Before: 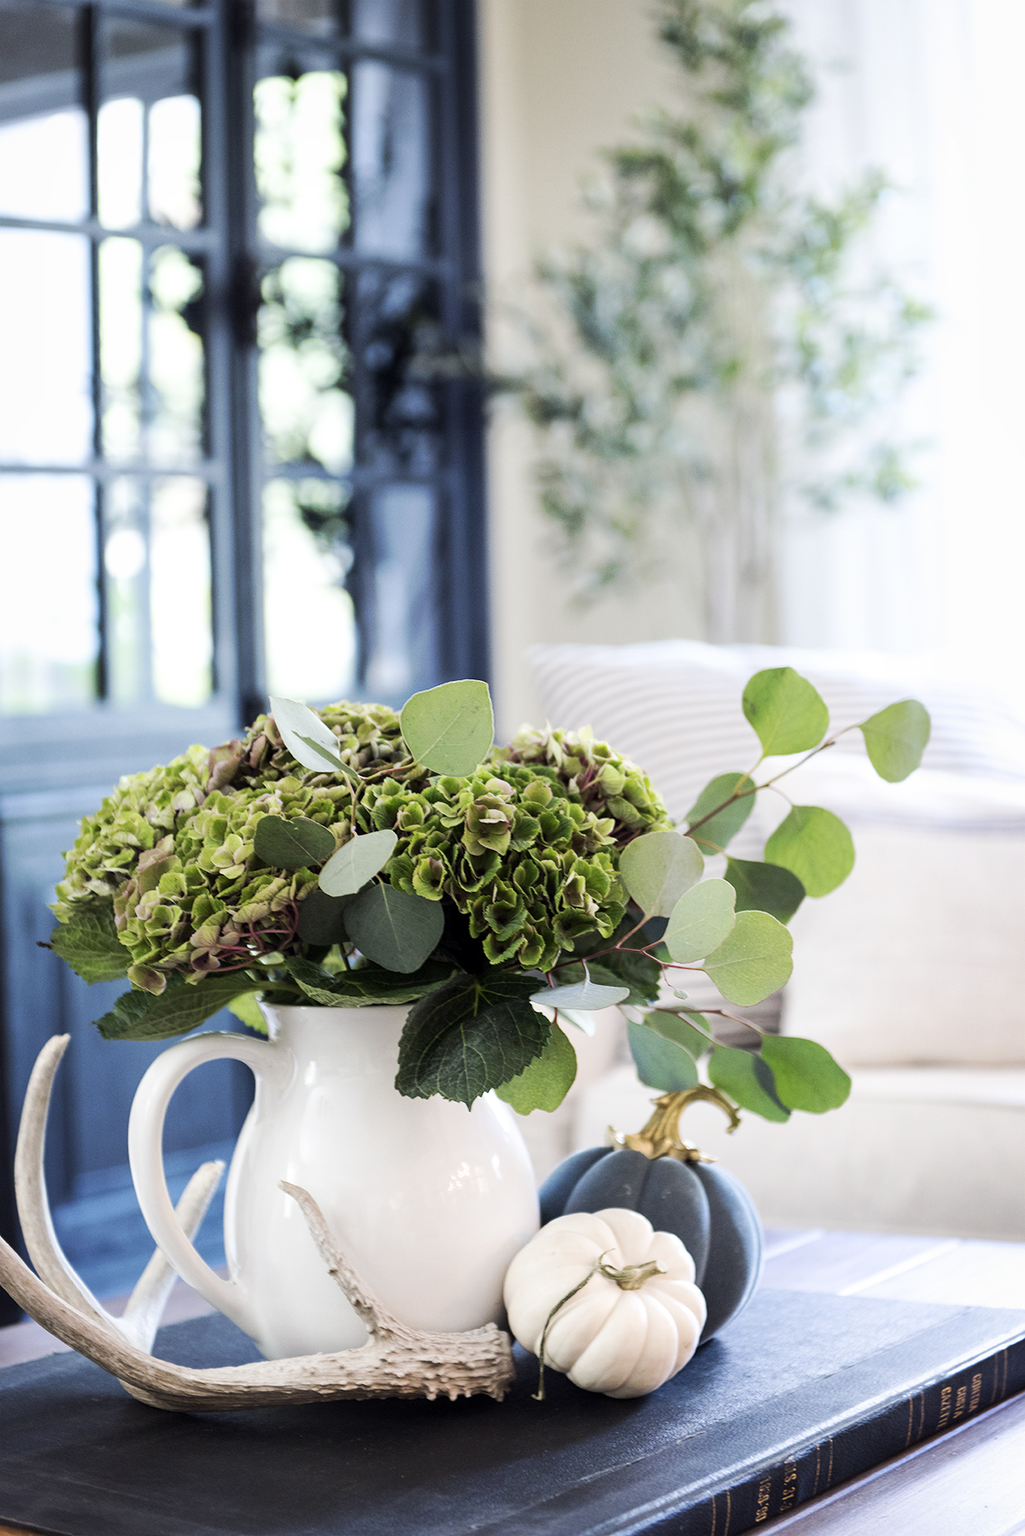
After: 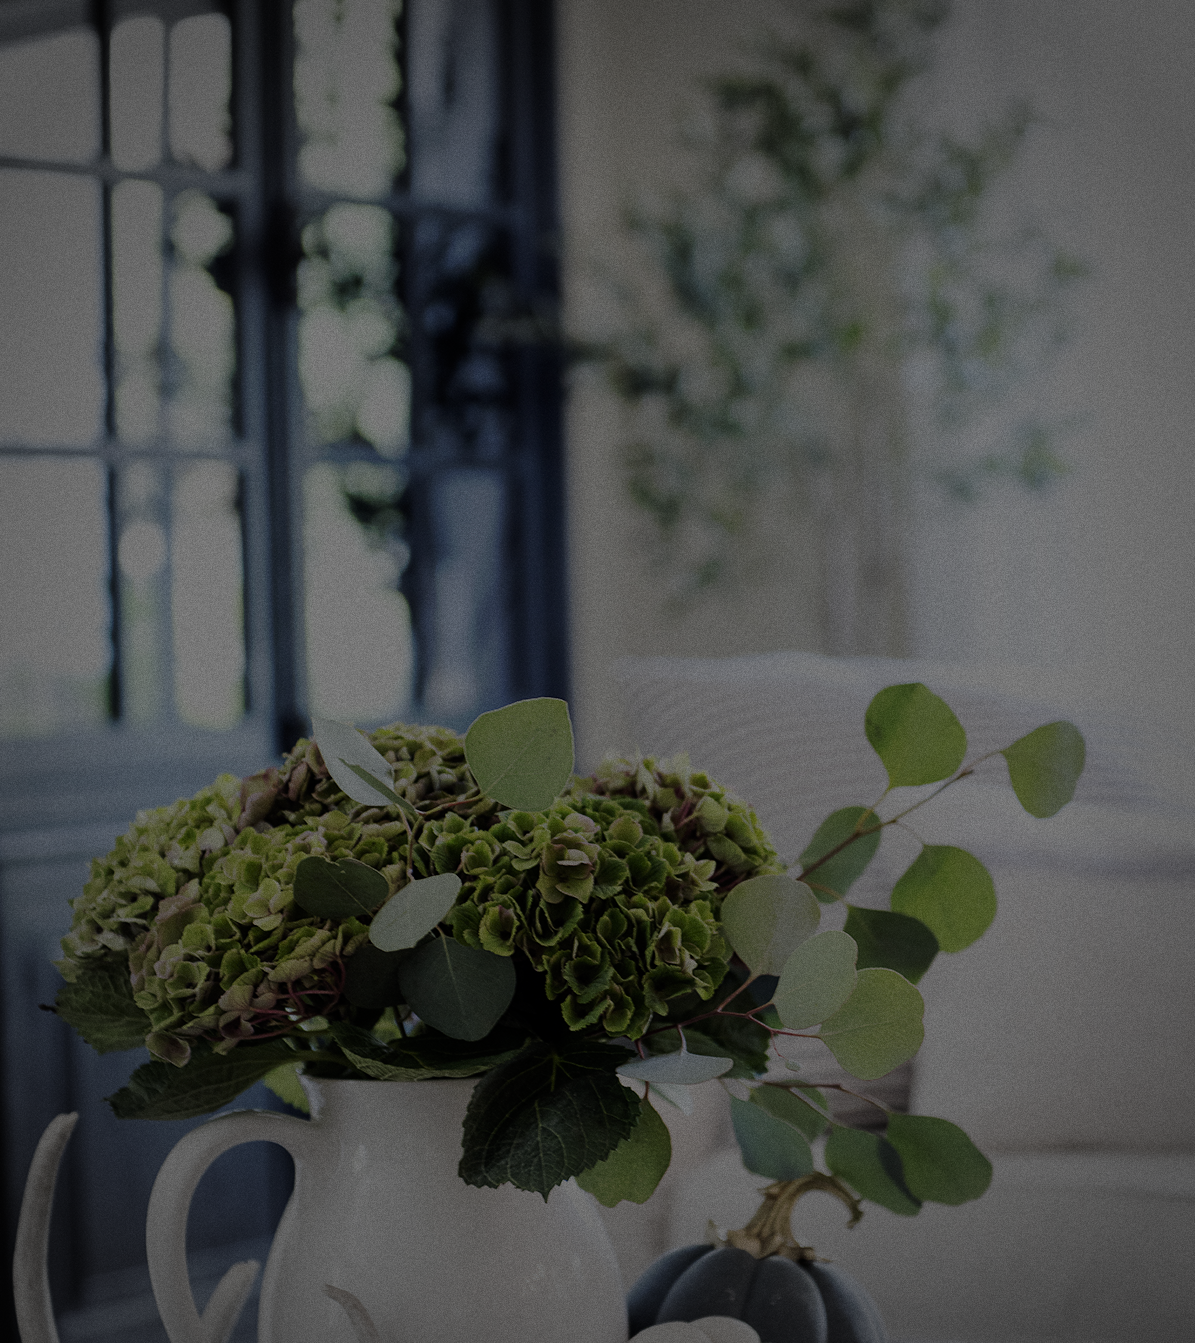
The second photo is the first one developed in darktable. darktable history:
grain: coarseness 0.09 ISO
crop: left 0.387%, top 5.469%, bottom 19.809%
vignetting: fall-off start 67.15%, brightness -0.442, saturation -0.691, width/height ratio 1.011, unbound false
exposure: exposure -2.446 EV, compensate highlight preservation false
